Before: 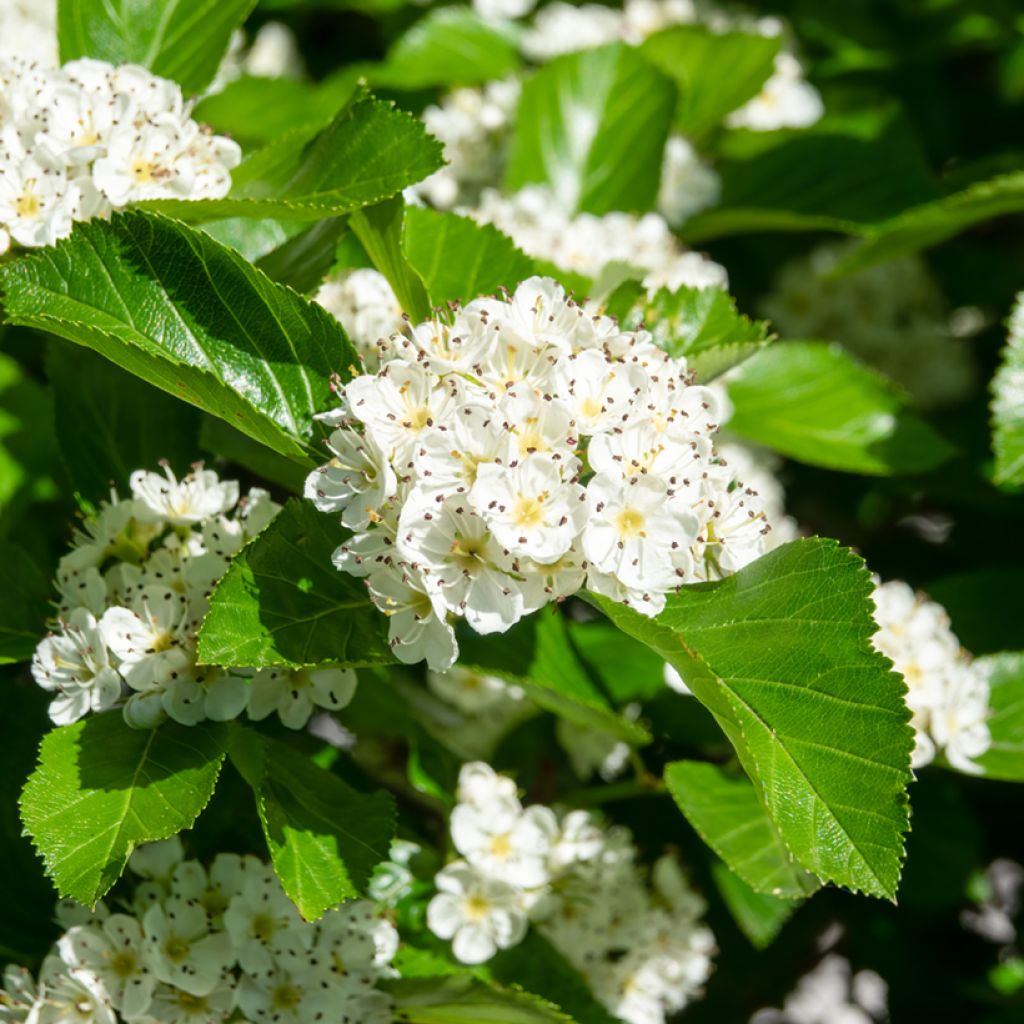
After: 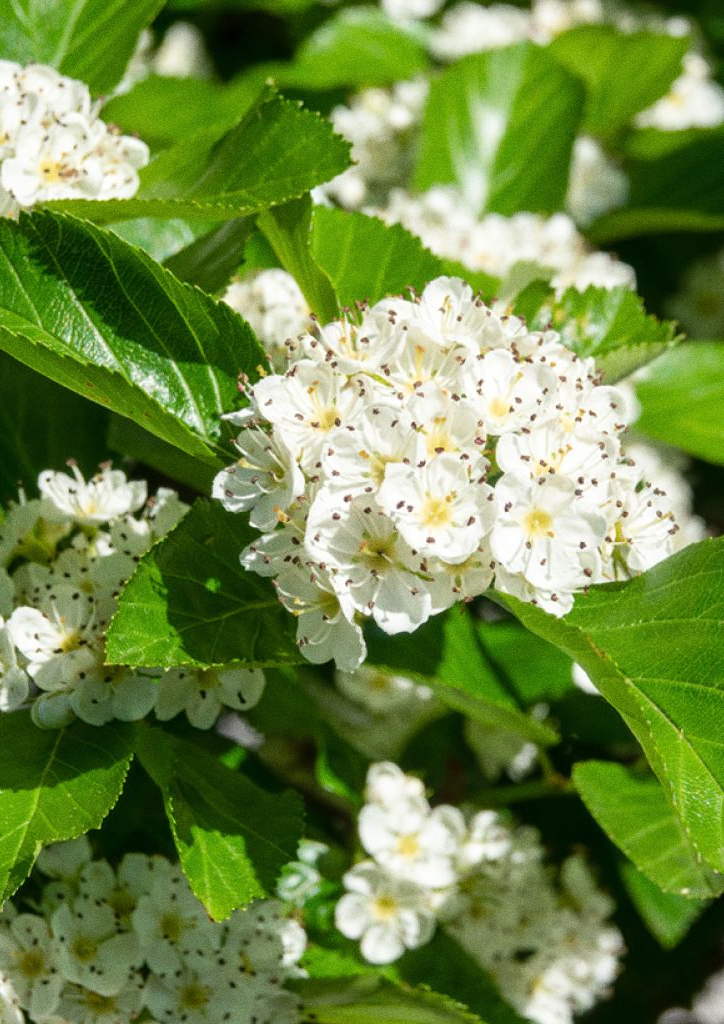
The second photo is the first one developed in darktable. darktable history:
crop and rotate: left 9.061%, right 20.142%
grain: coarseness 0.47 ISO
